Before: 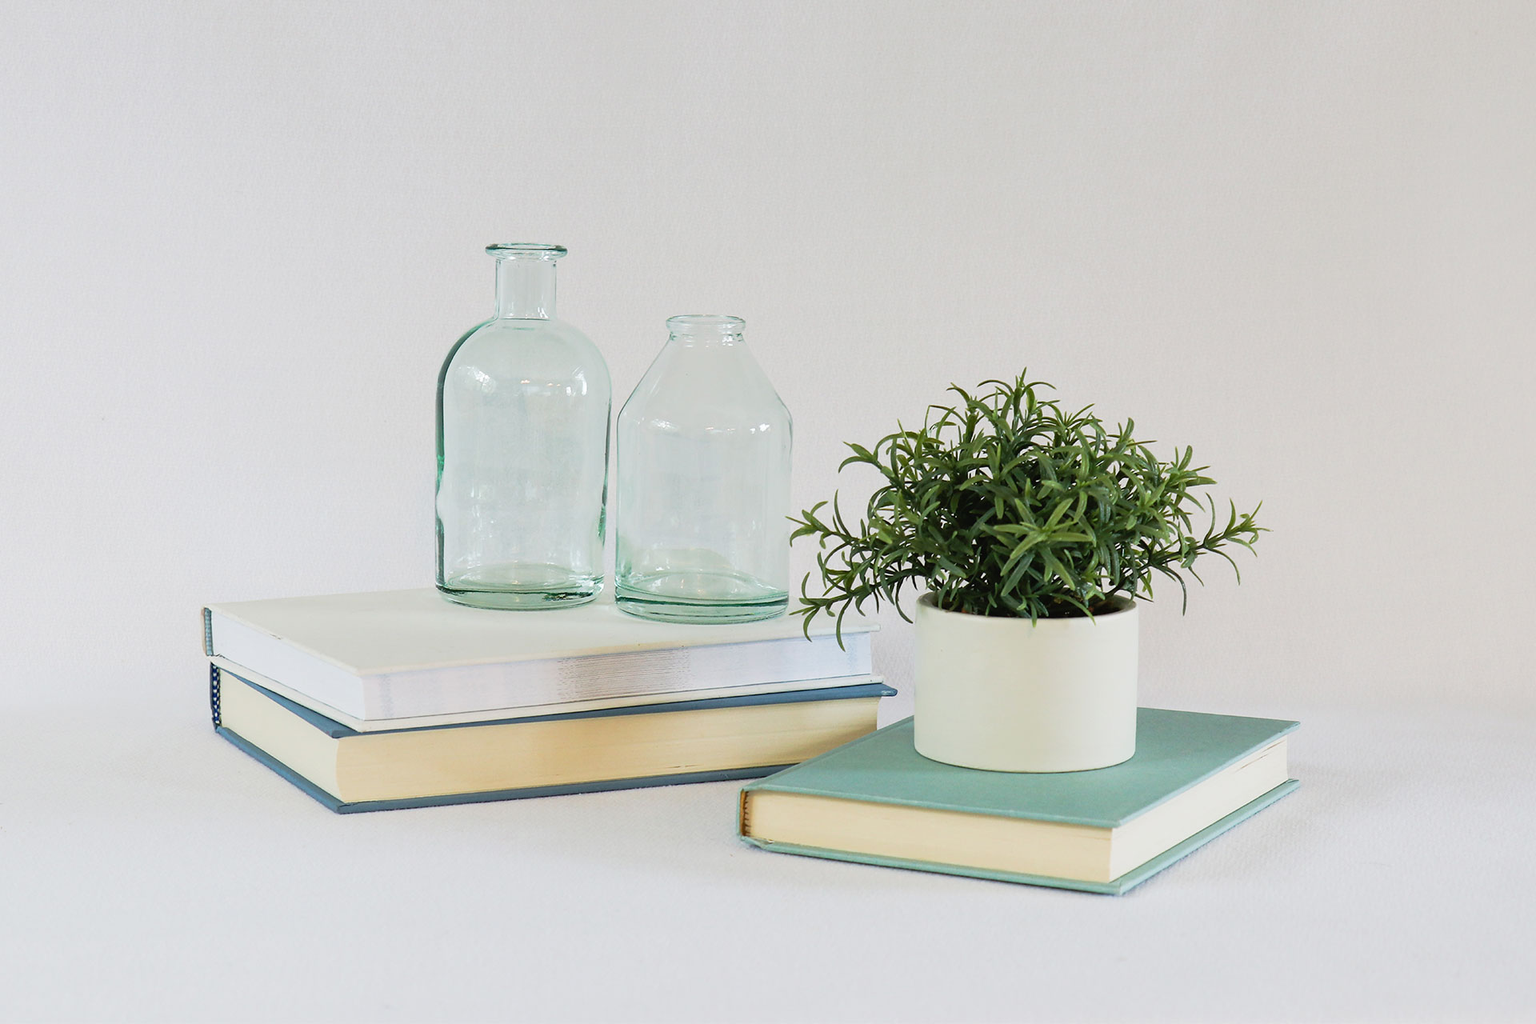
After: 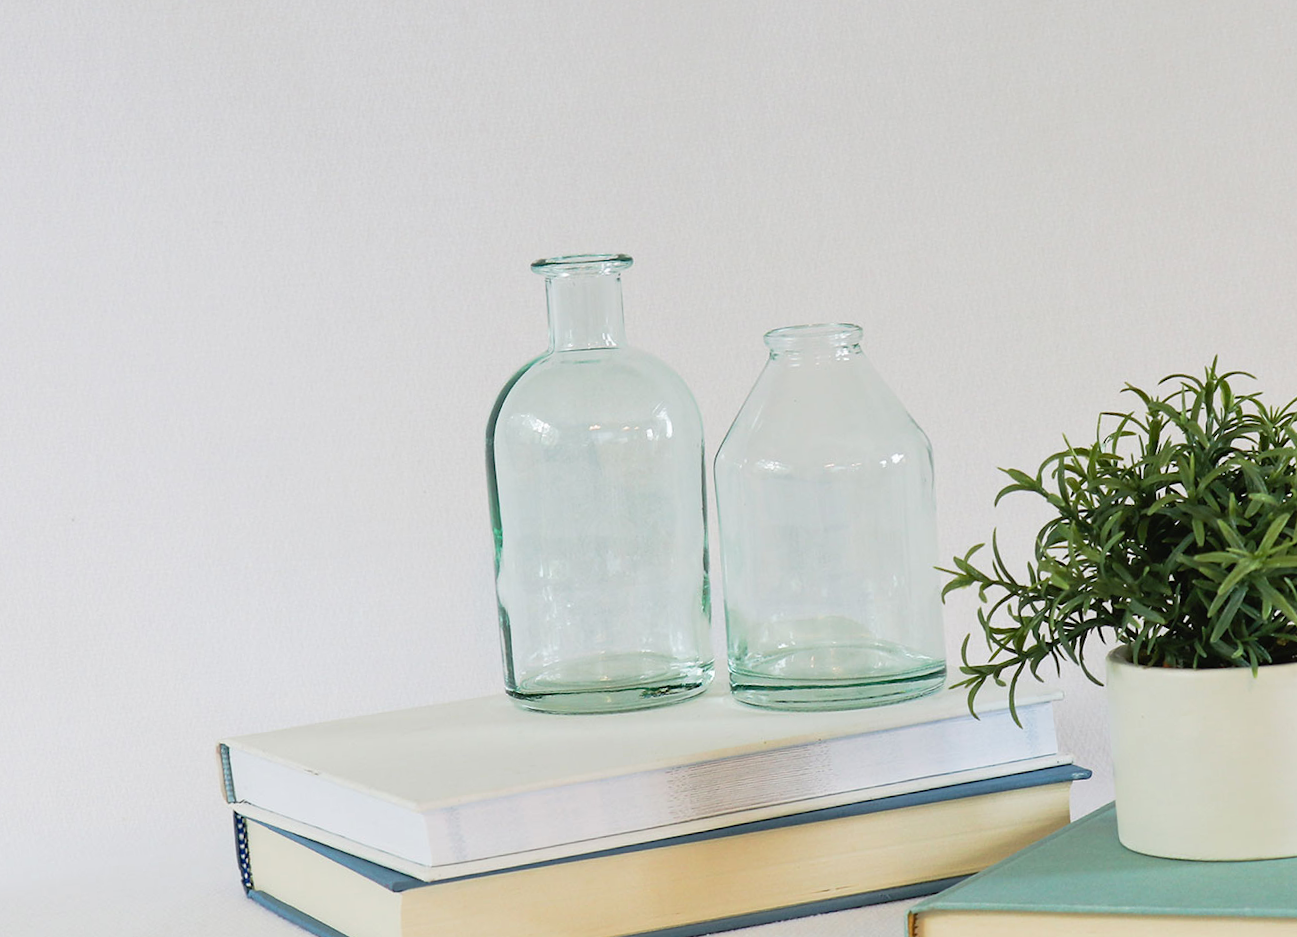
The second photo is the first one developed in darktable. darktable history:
crop: right 28.885%, bottom 16.626%
rotate and perspective: rotation -5°, crop left 0.05, crop right 0.952, crop top 0.11, crop bottom 0.89
tone equalizer: on, module defaults
